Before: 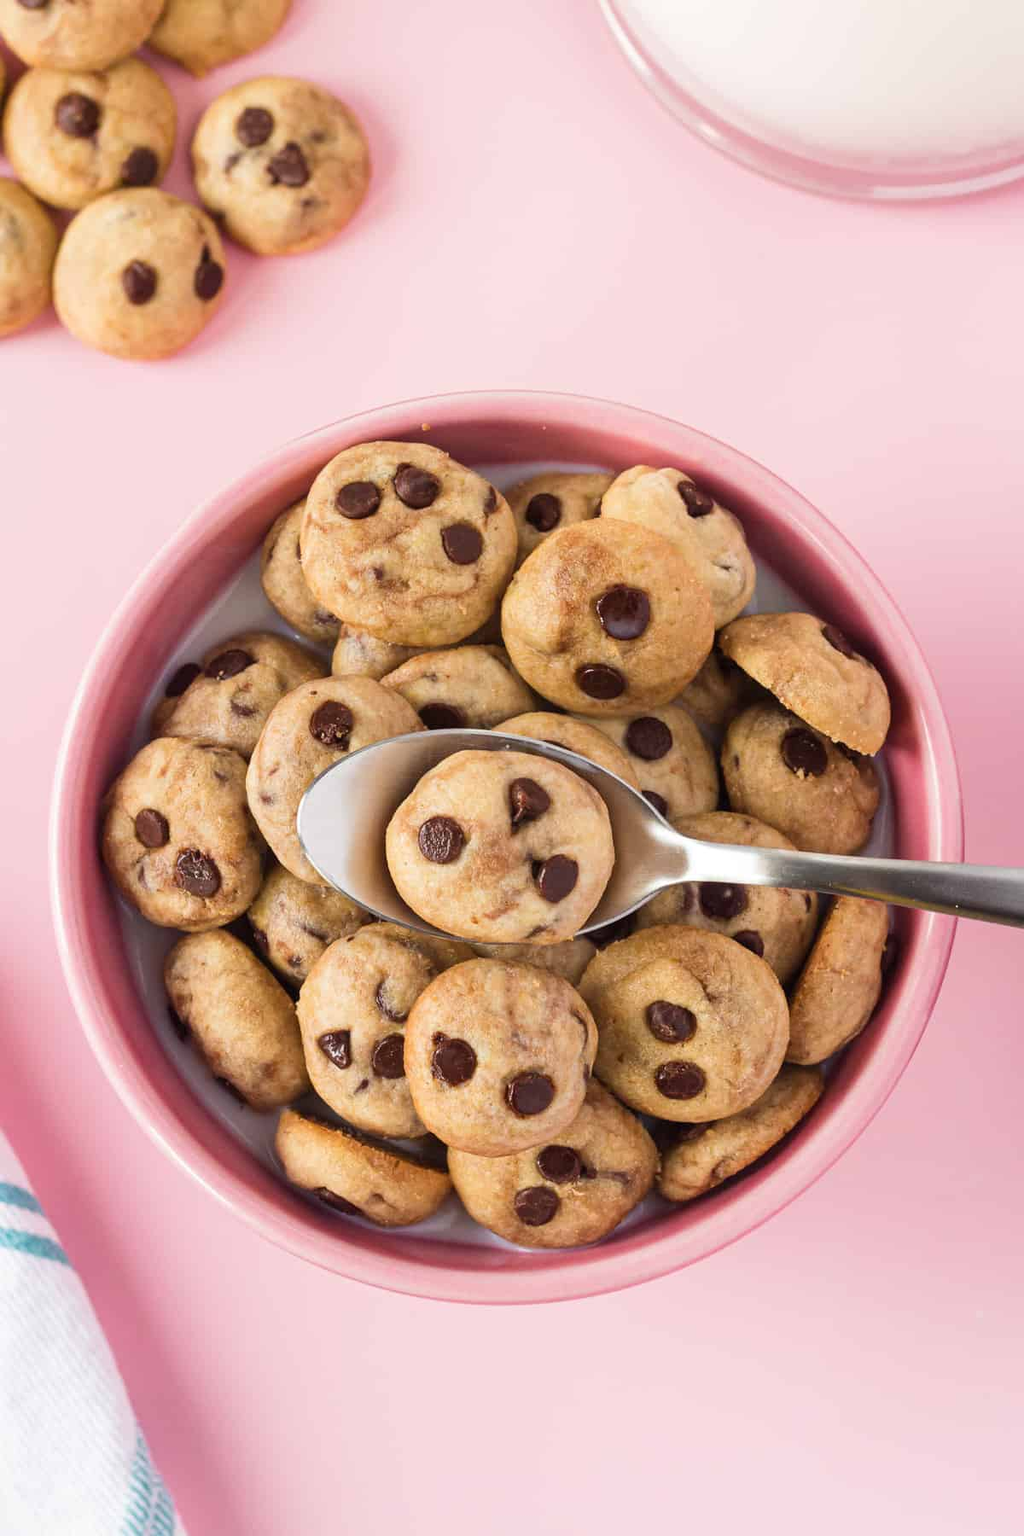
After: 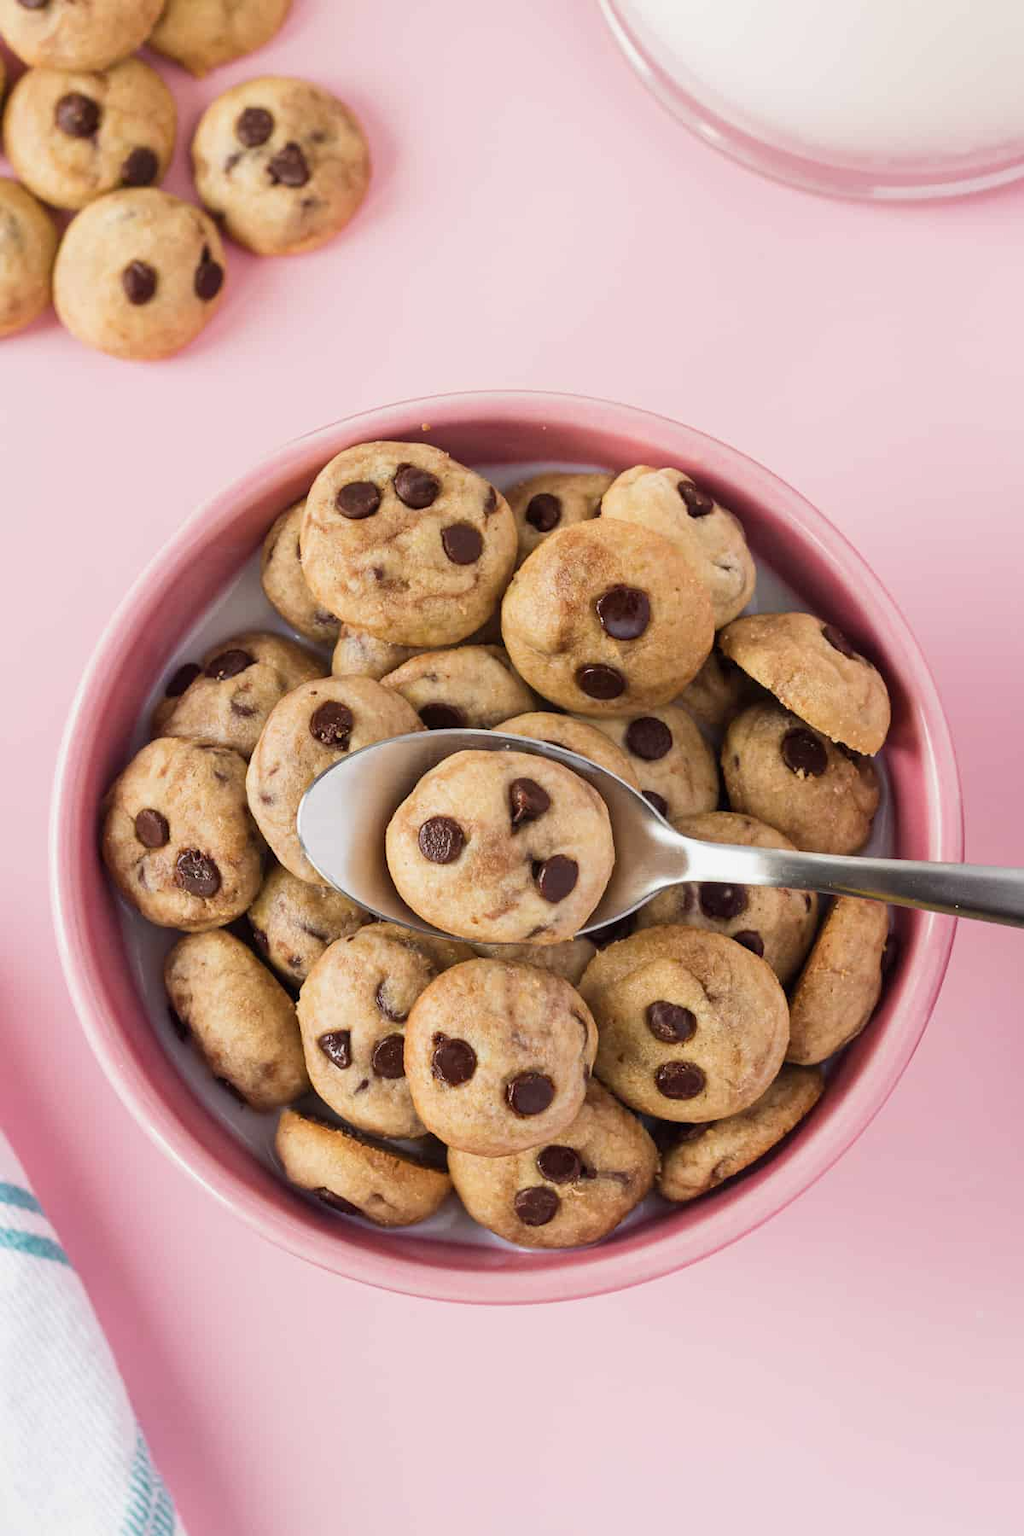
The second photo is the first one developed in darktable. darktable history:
exposure: black level correction 0.001, exposure -0.125 EV, compensate exposure bias true, compensate highlight preservation false
contrast brightness saturation: saturation -0.05
